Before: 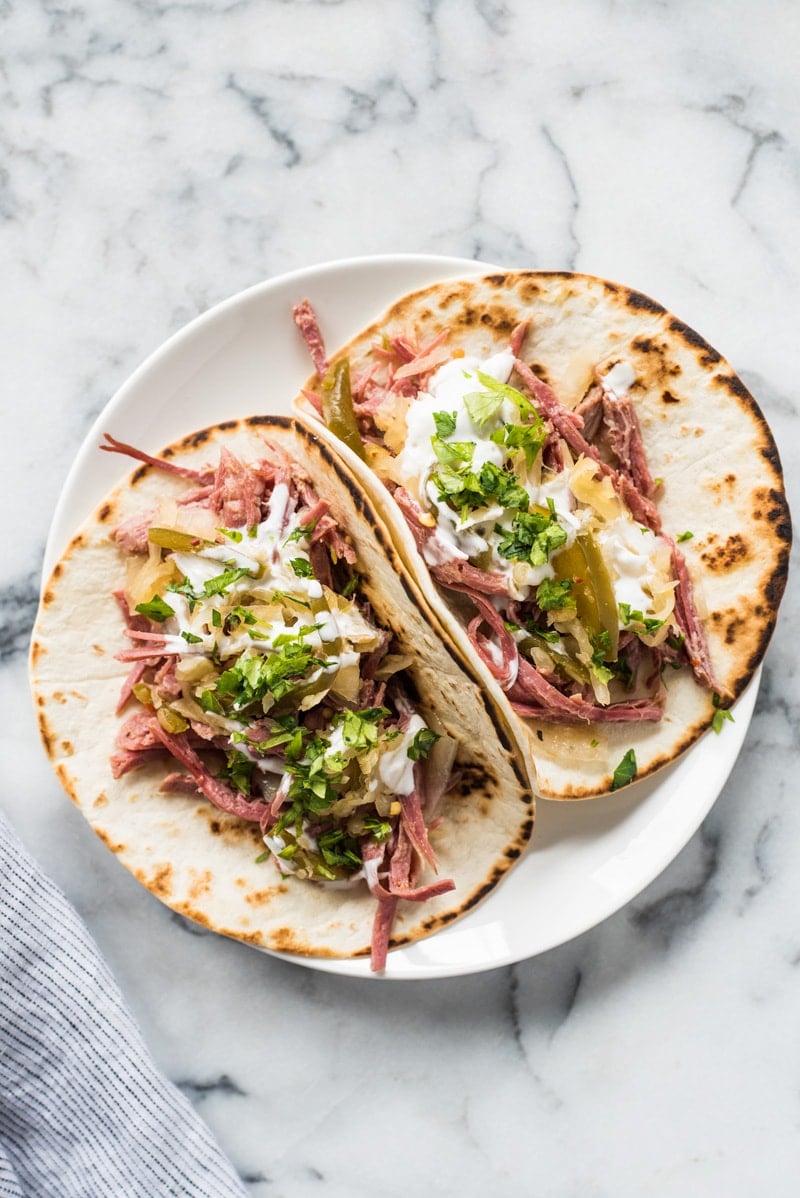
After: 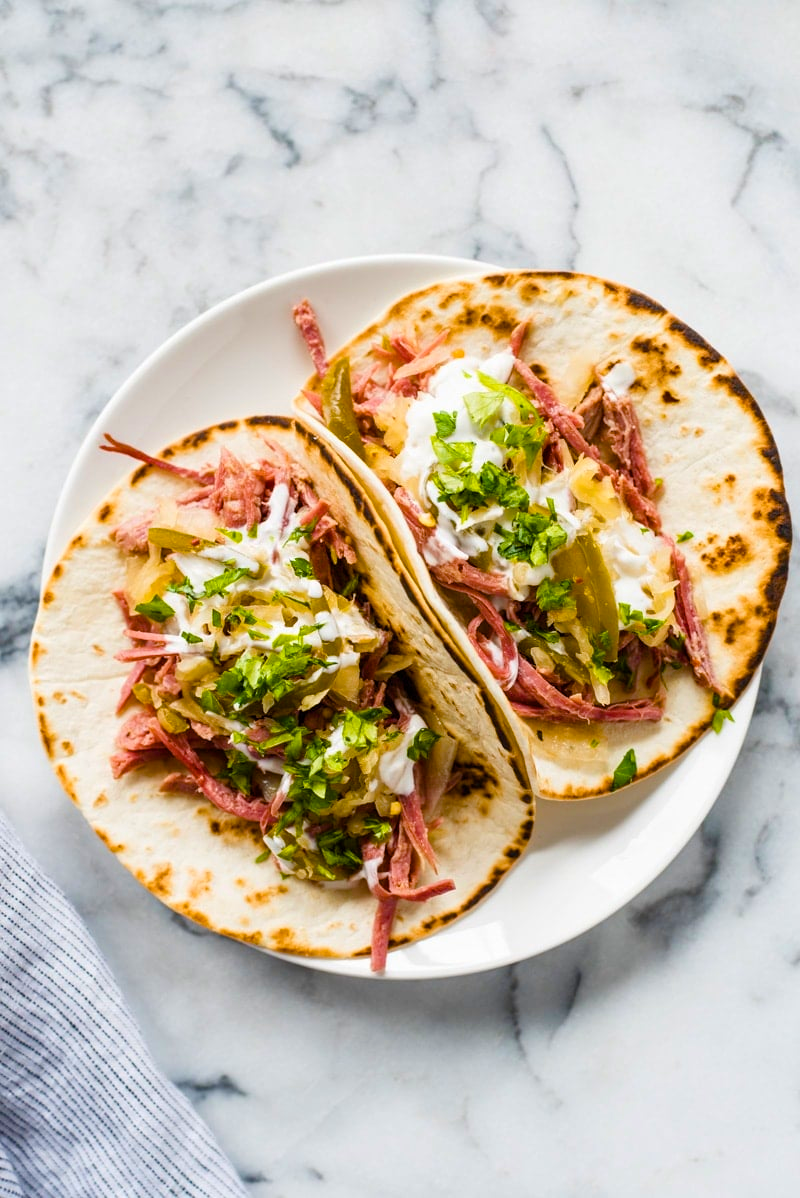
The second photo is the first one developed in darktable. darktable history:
color balance rgb: perceptual saturation grading › global saturation 20%, perceptual saturation grading › highlights -25.91%, perceptual saturation grading › shadows 23.904%, global vibrance 50.147%
contrast brightness saturation: saturation -0.046
